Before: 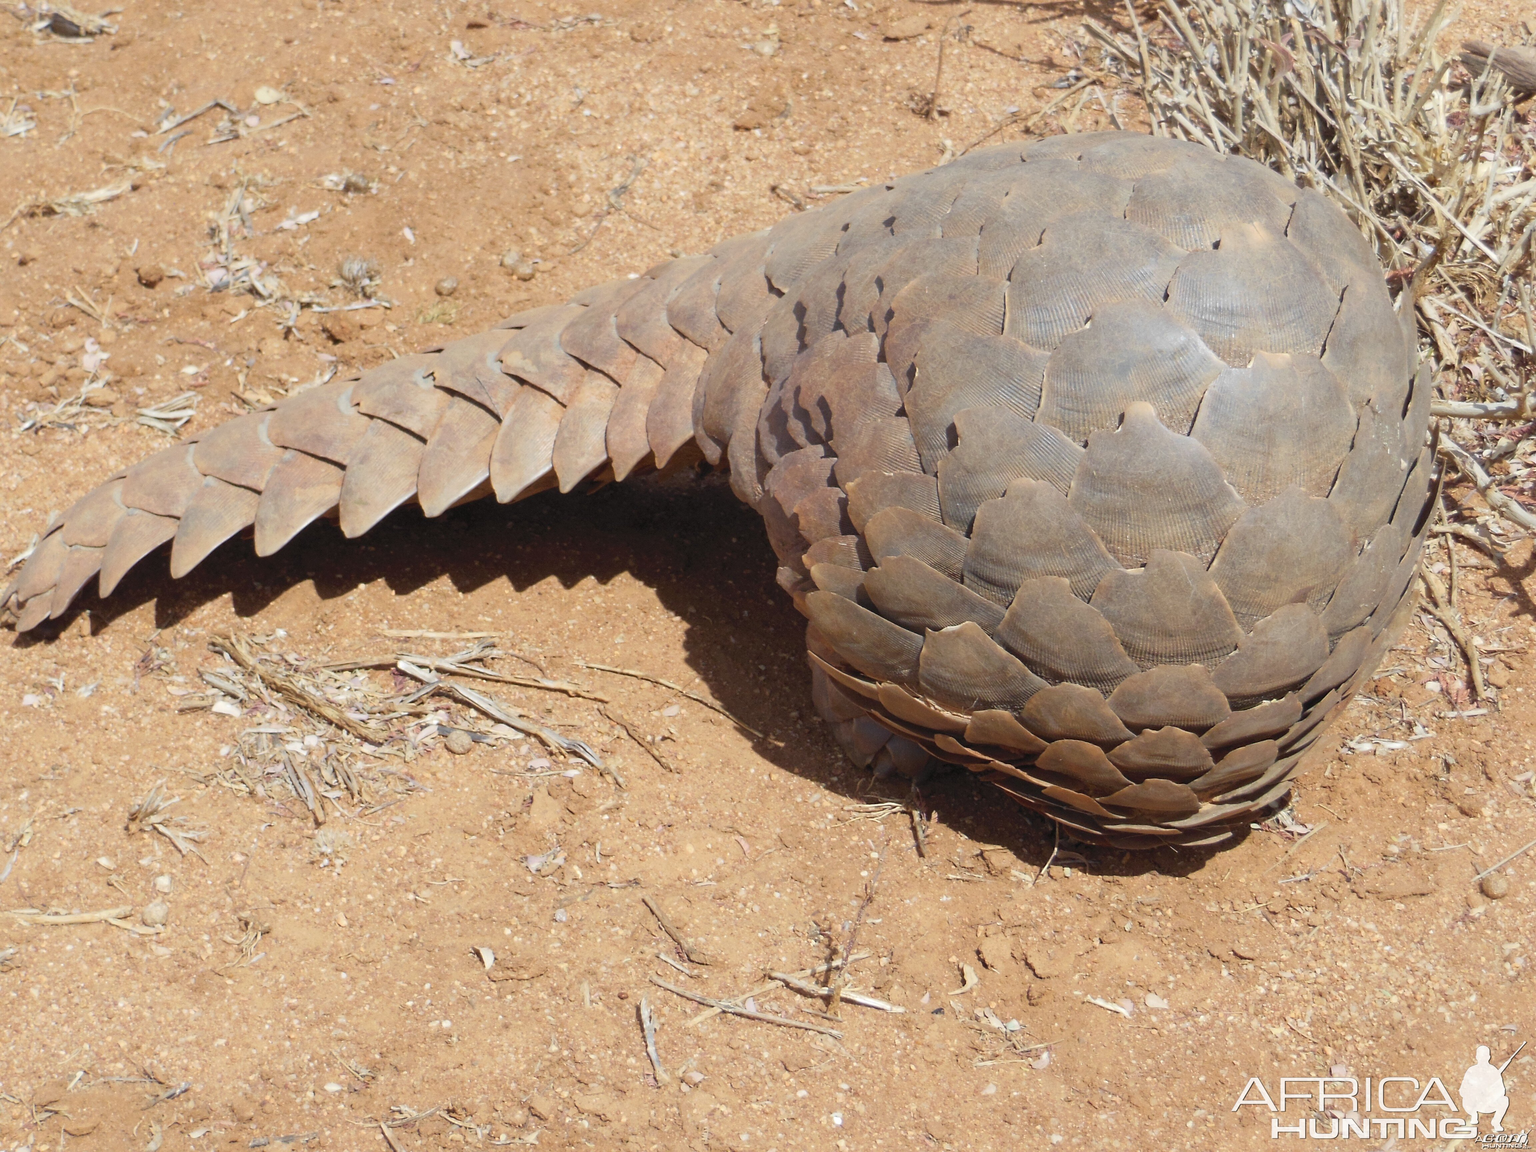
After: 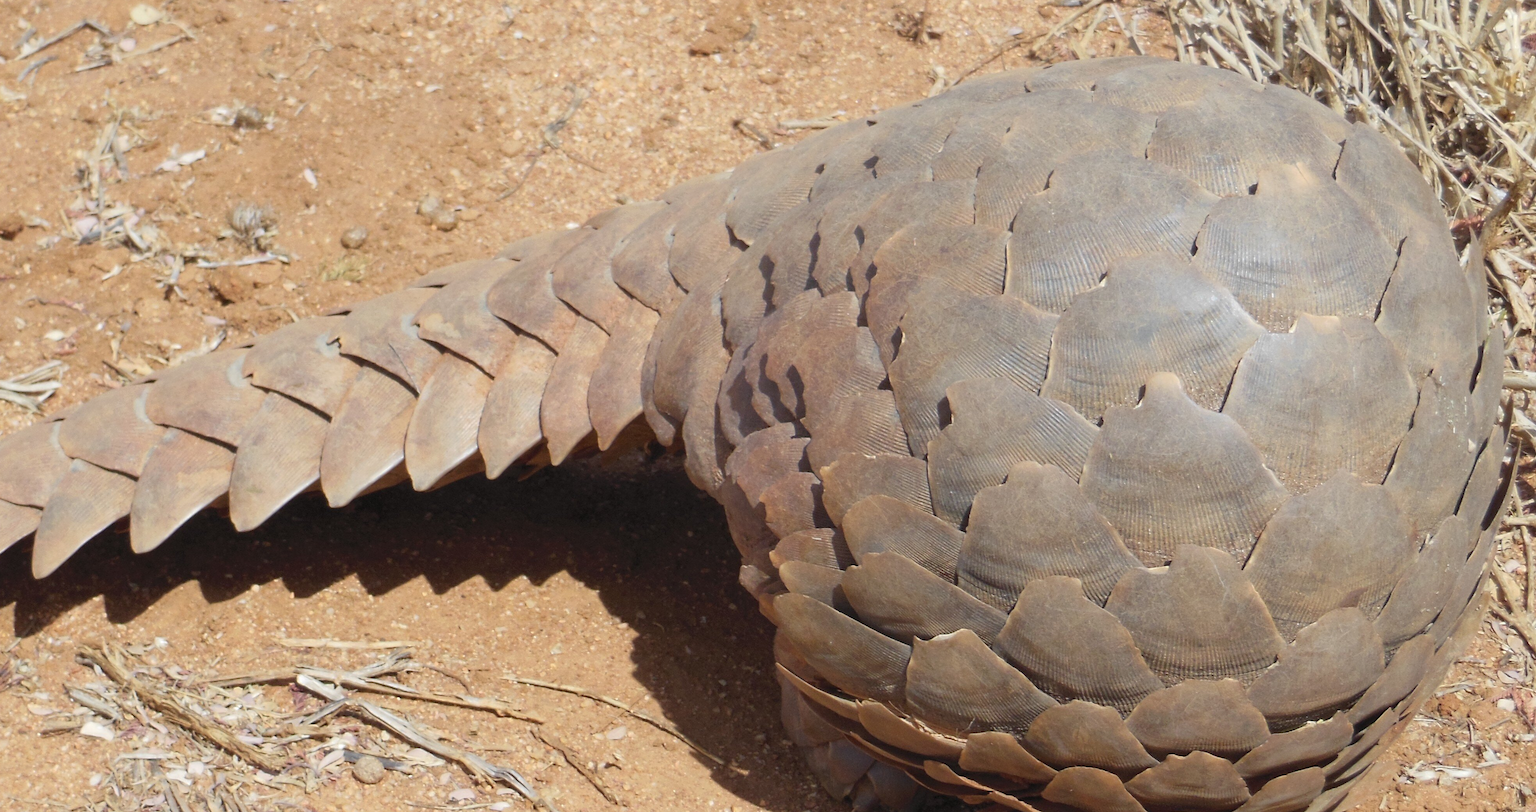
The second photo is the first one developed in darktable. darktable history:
crop and rotate: left 9.345%, top 7.22%, right 4.982%, bottom 32.331%
color correction: saturation 0.99
